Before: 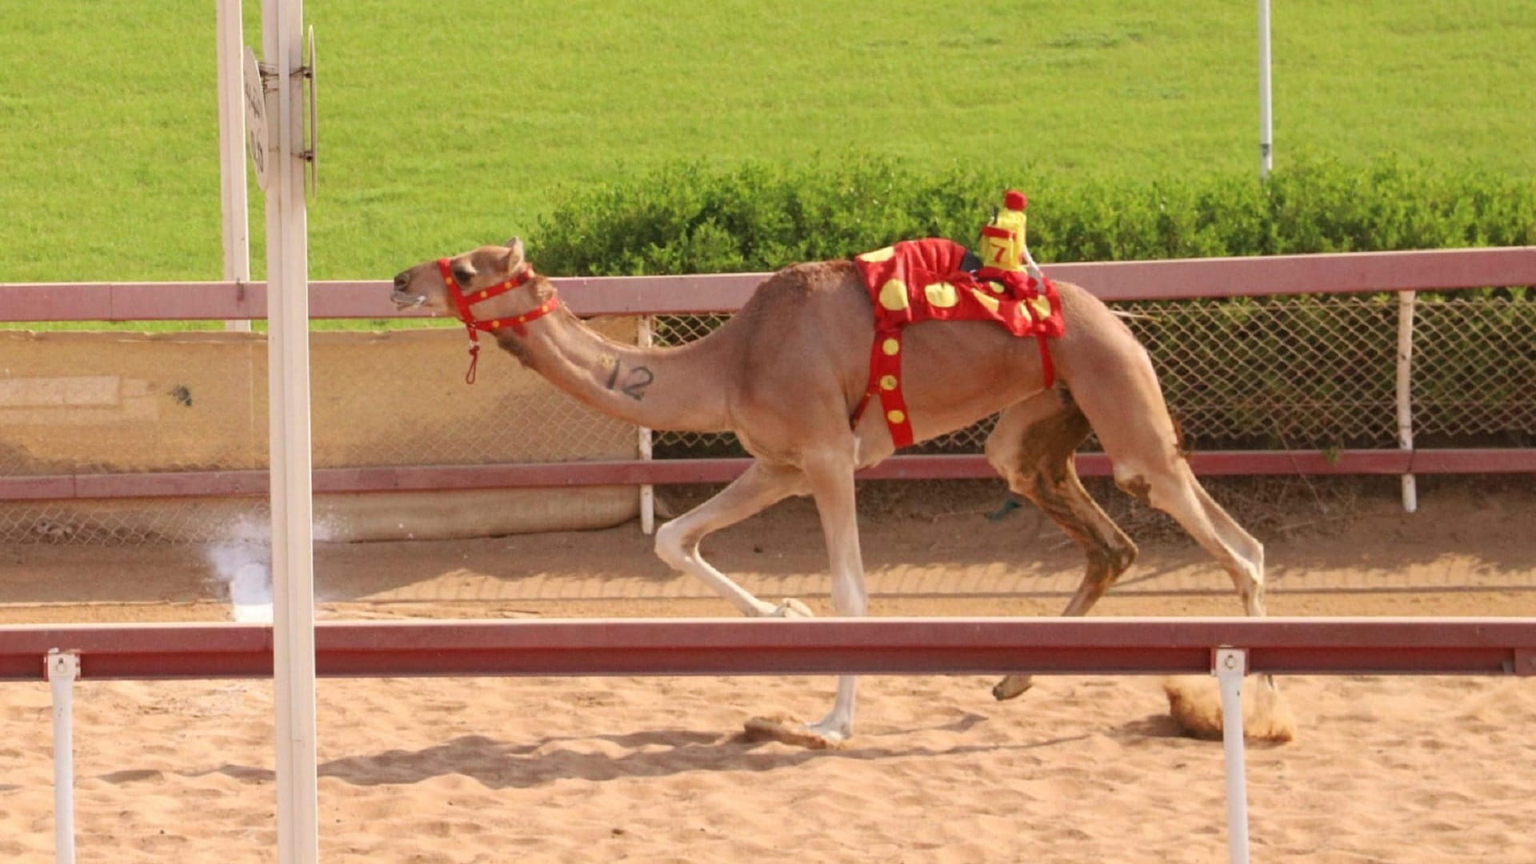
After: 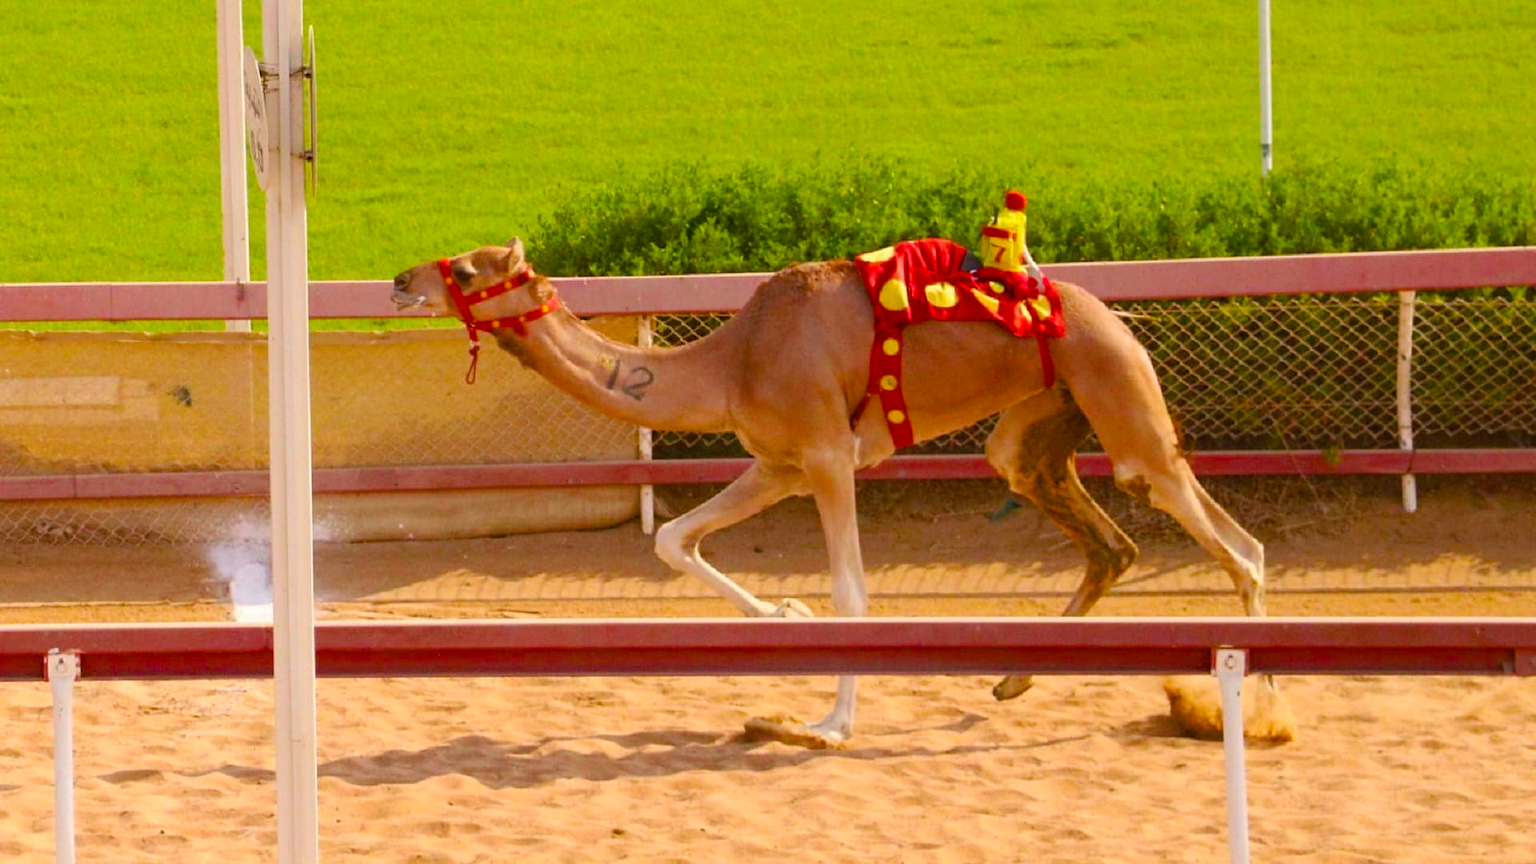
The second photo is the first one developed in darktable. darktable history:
color balance rgb: perceptual saturation grading › global saturation 37.083%, perceptual saturation grading › shadows 34.951%, global vibrance 20%
sharpen: radius 1.052, threshold 1.101
